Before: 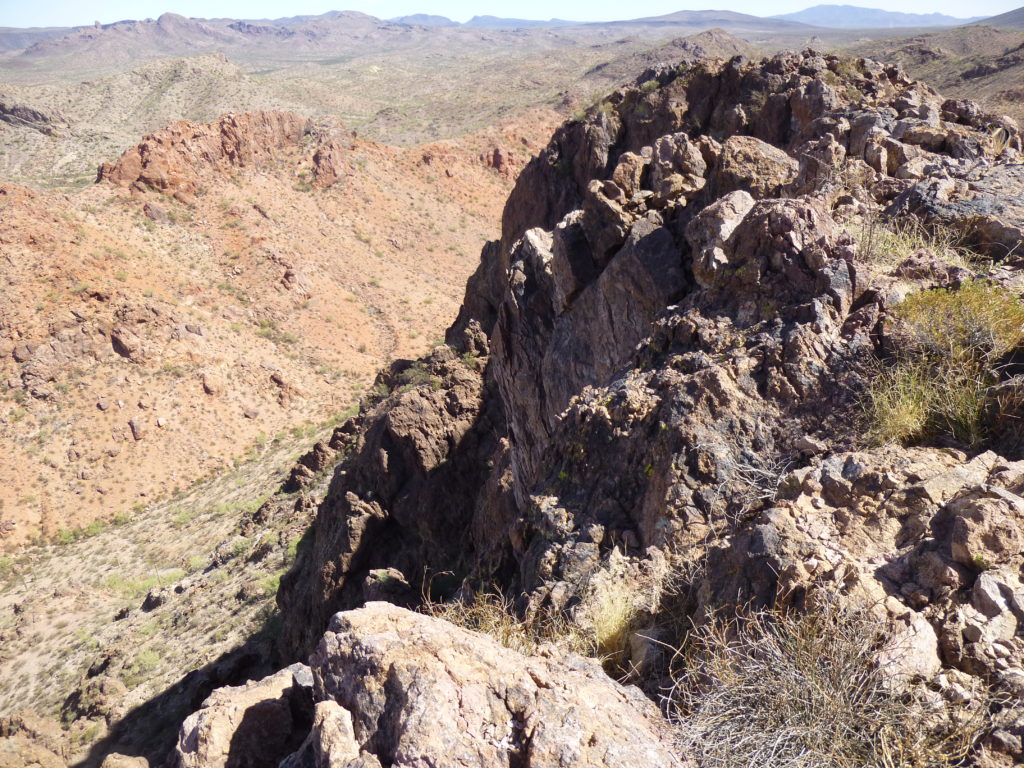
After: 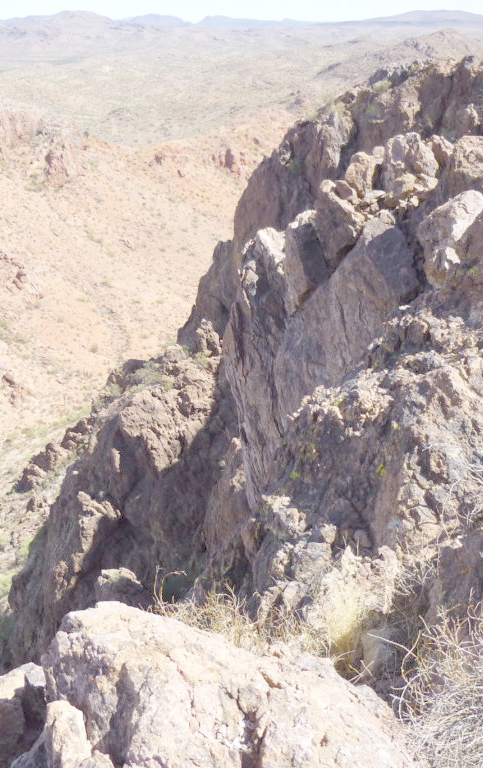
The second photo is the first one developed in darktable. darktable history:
crop: left 26.183%, right 26.567%
